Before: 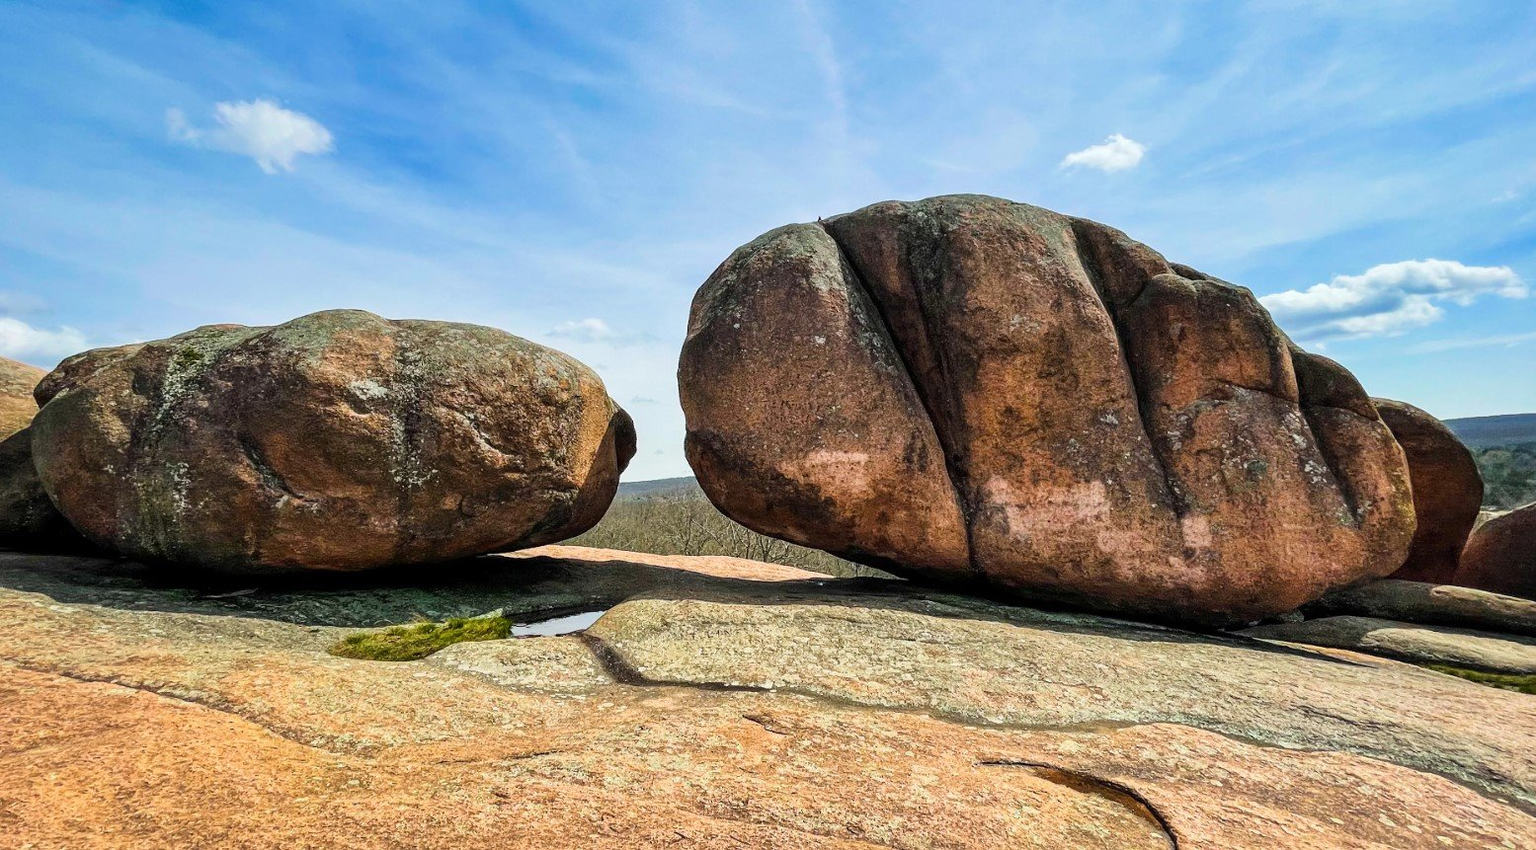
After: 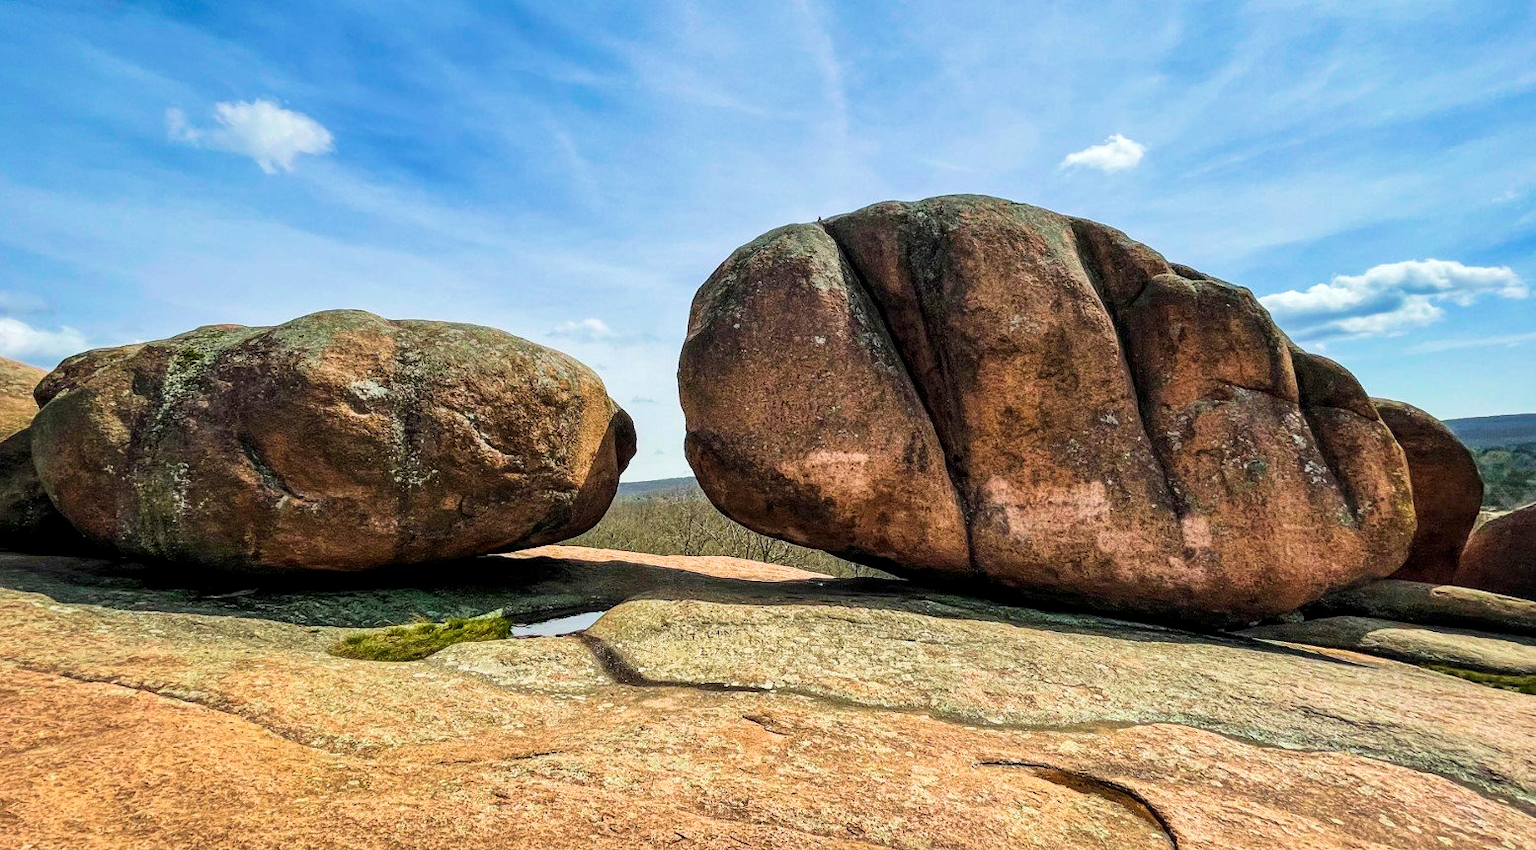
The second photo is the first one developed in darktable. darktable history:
local contrast: highlights 100%, shadows 100%, detail 120%, midtone range 0.2
velvia: on, module defaults
